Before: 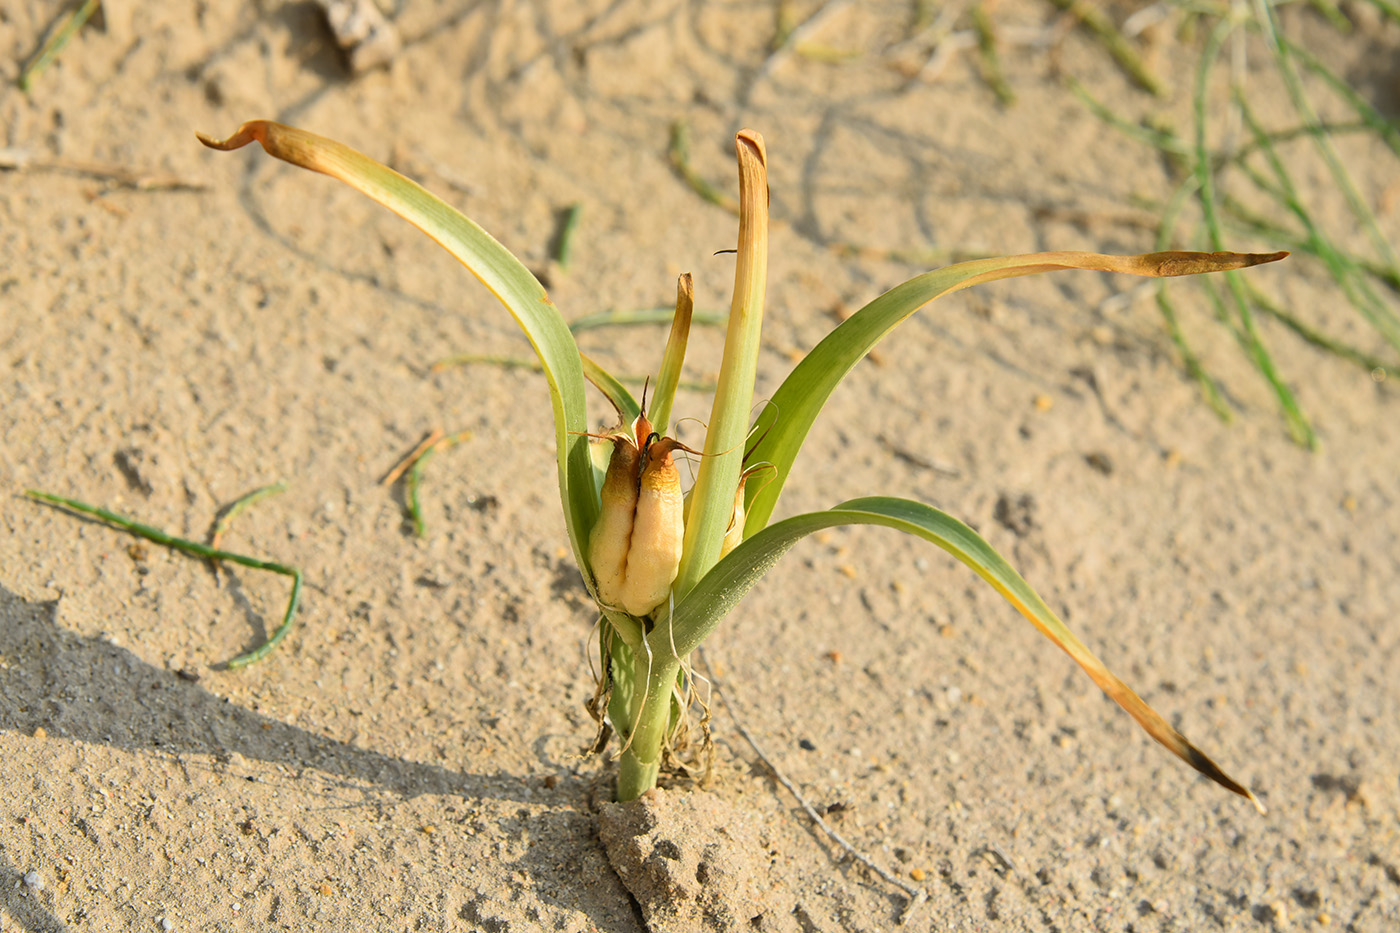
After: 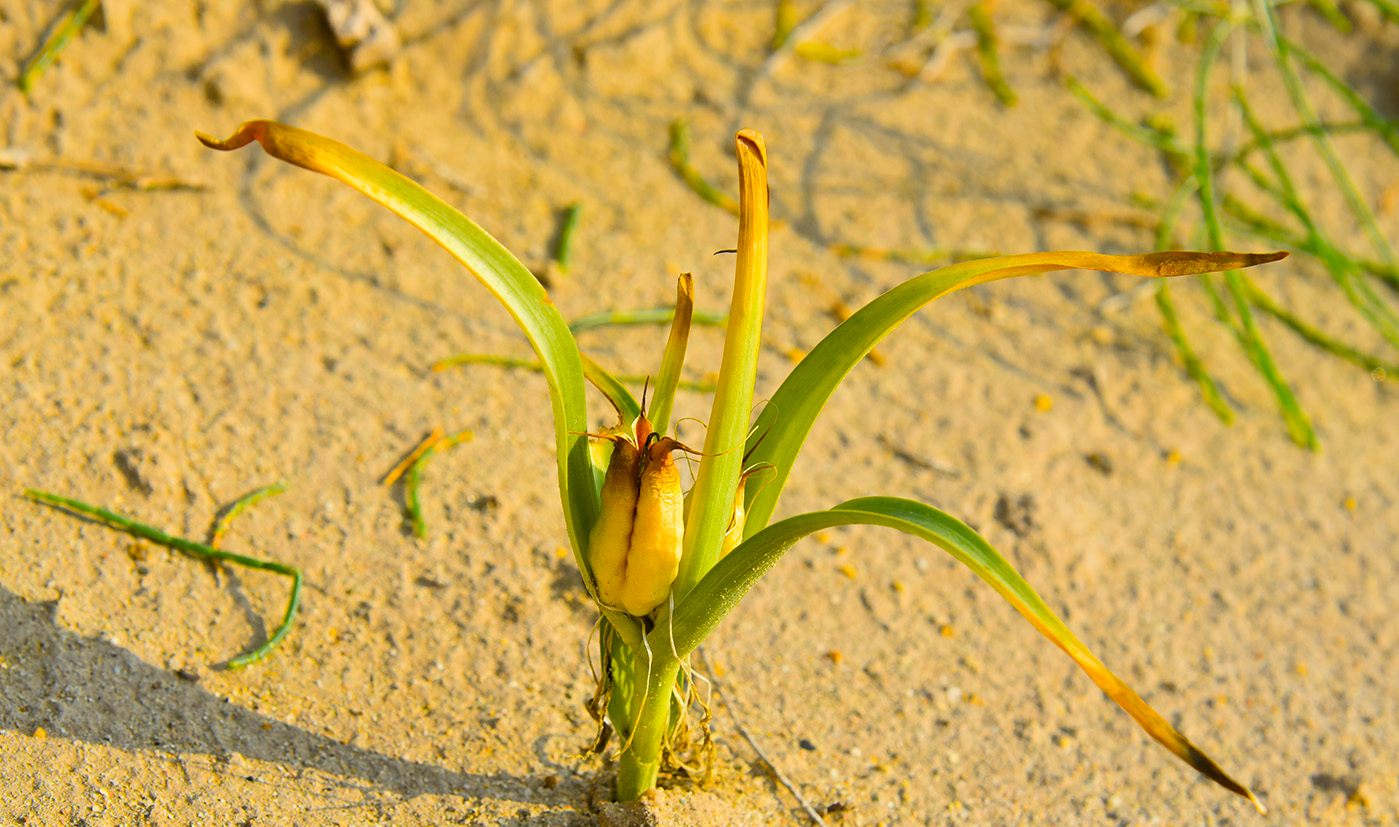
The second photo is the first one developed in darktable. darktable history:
crop and rotate: top 0%, bottom 11.354%
color balance rgb: linear chroma grading › global chroma 25.087%, perceptual saturation grading › global saturation 25.838%, global vibrance 20%
